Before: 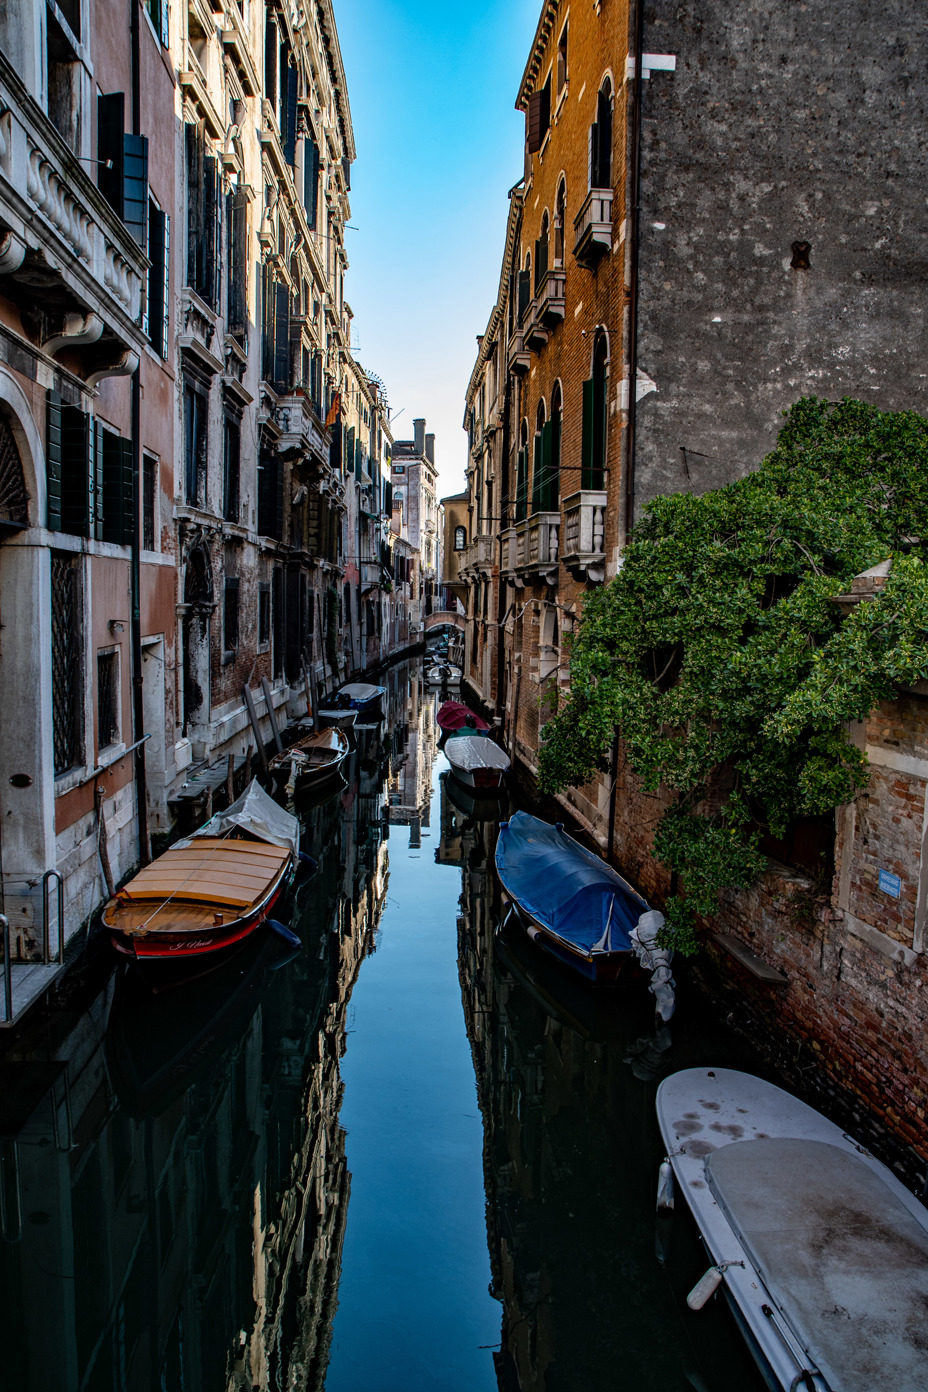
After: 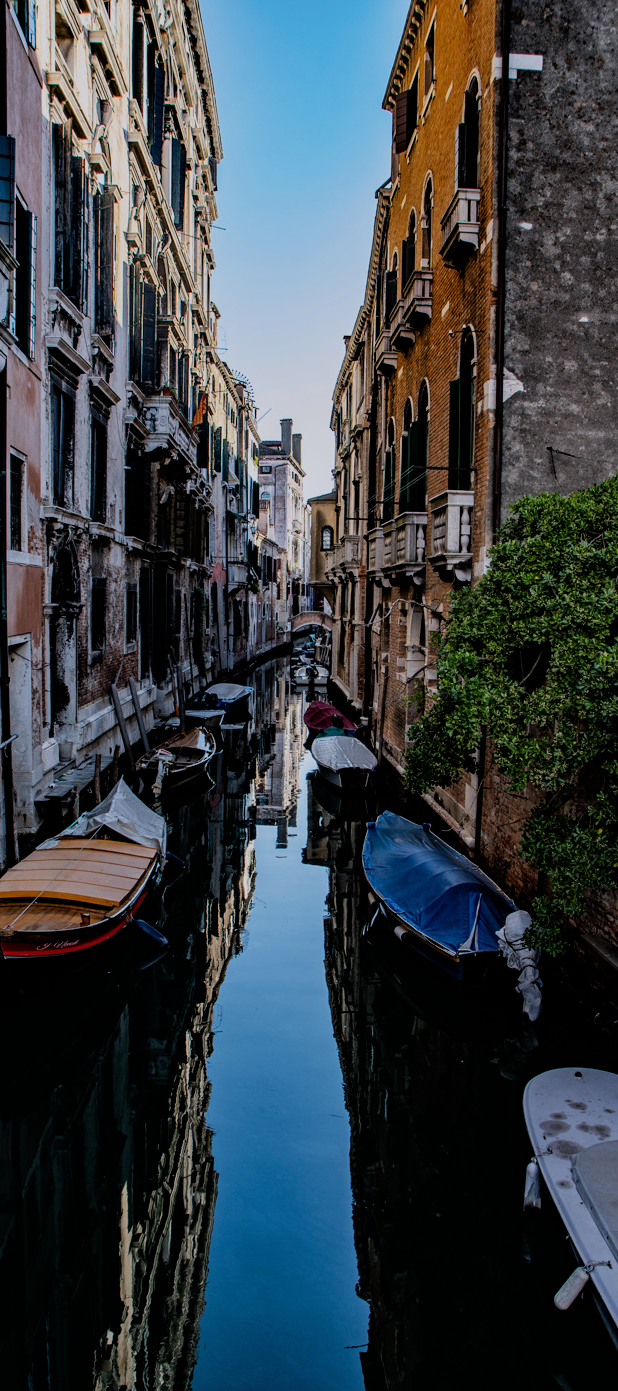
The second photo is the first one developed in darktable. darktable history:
white balance: red 0.984, blue 1.059
filmic rgb: black relative exposure -7.65 EV, white relative exposure 4.56 EV, hardness 3.61
crop and rotate: left 14.436%, right 18.898%
